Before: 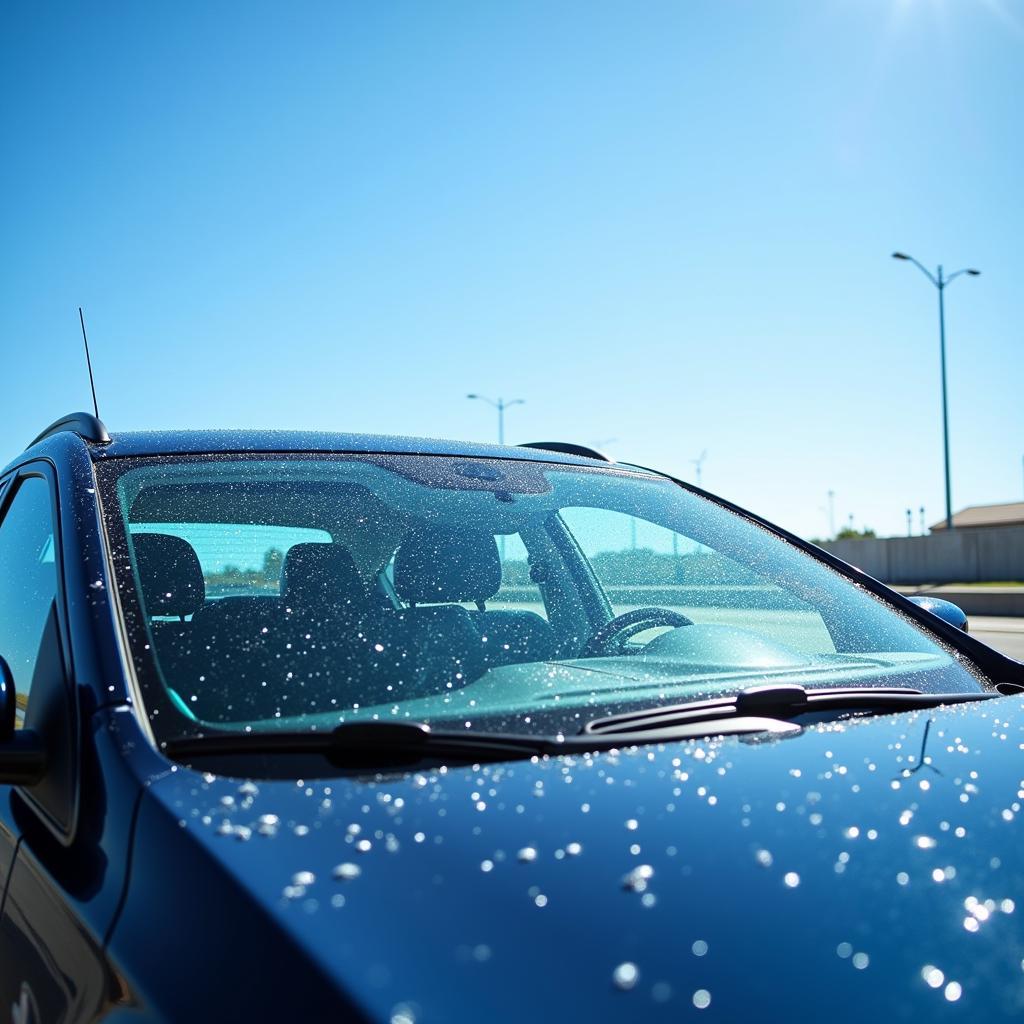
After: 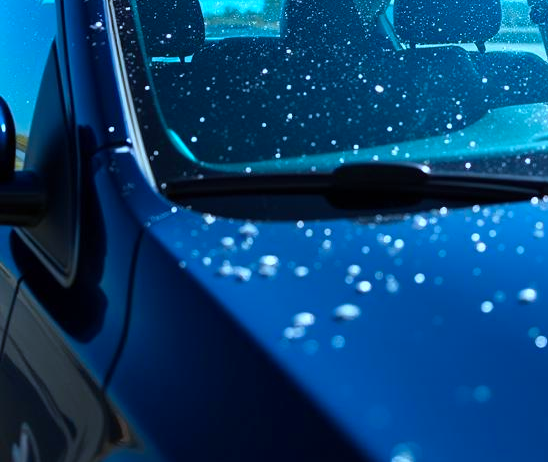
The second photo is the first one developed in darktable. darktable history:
color calibration: gray › normalize channels true, x 0.395, y 0.386, temperature 3680.77 K, gamut compression 0.016
crop and rotate: top 54.675%, right 46.399%, bottom 0.11%
